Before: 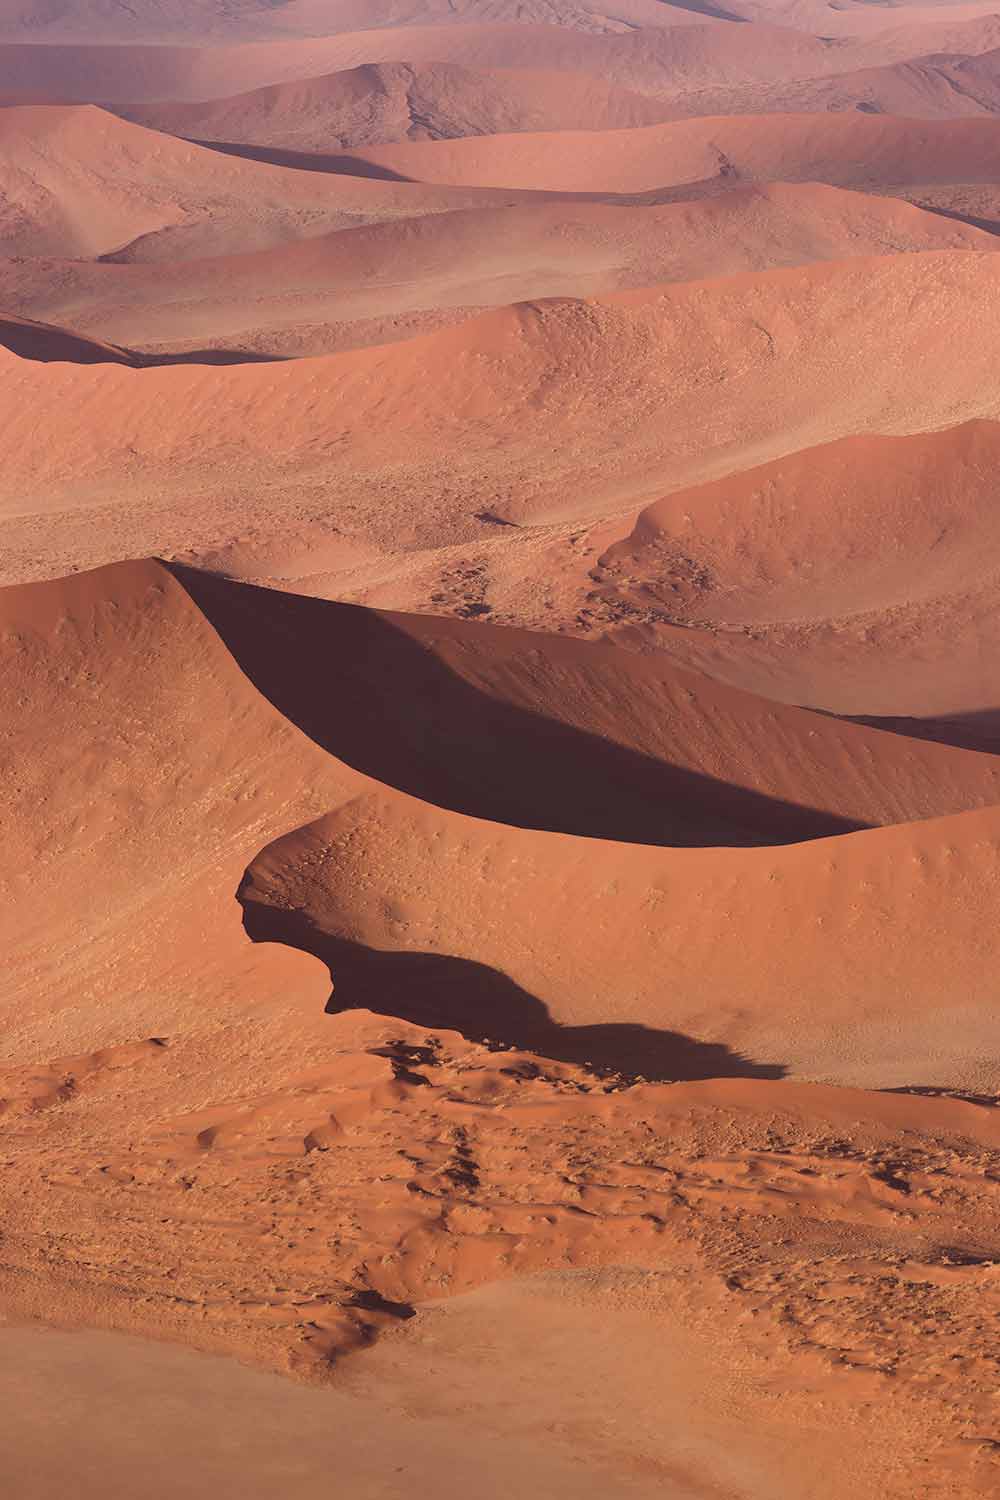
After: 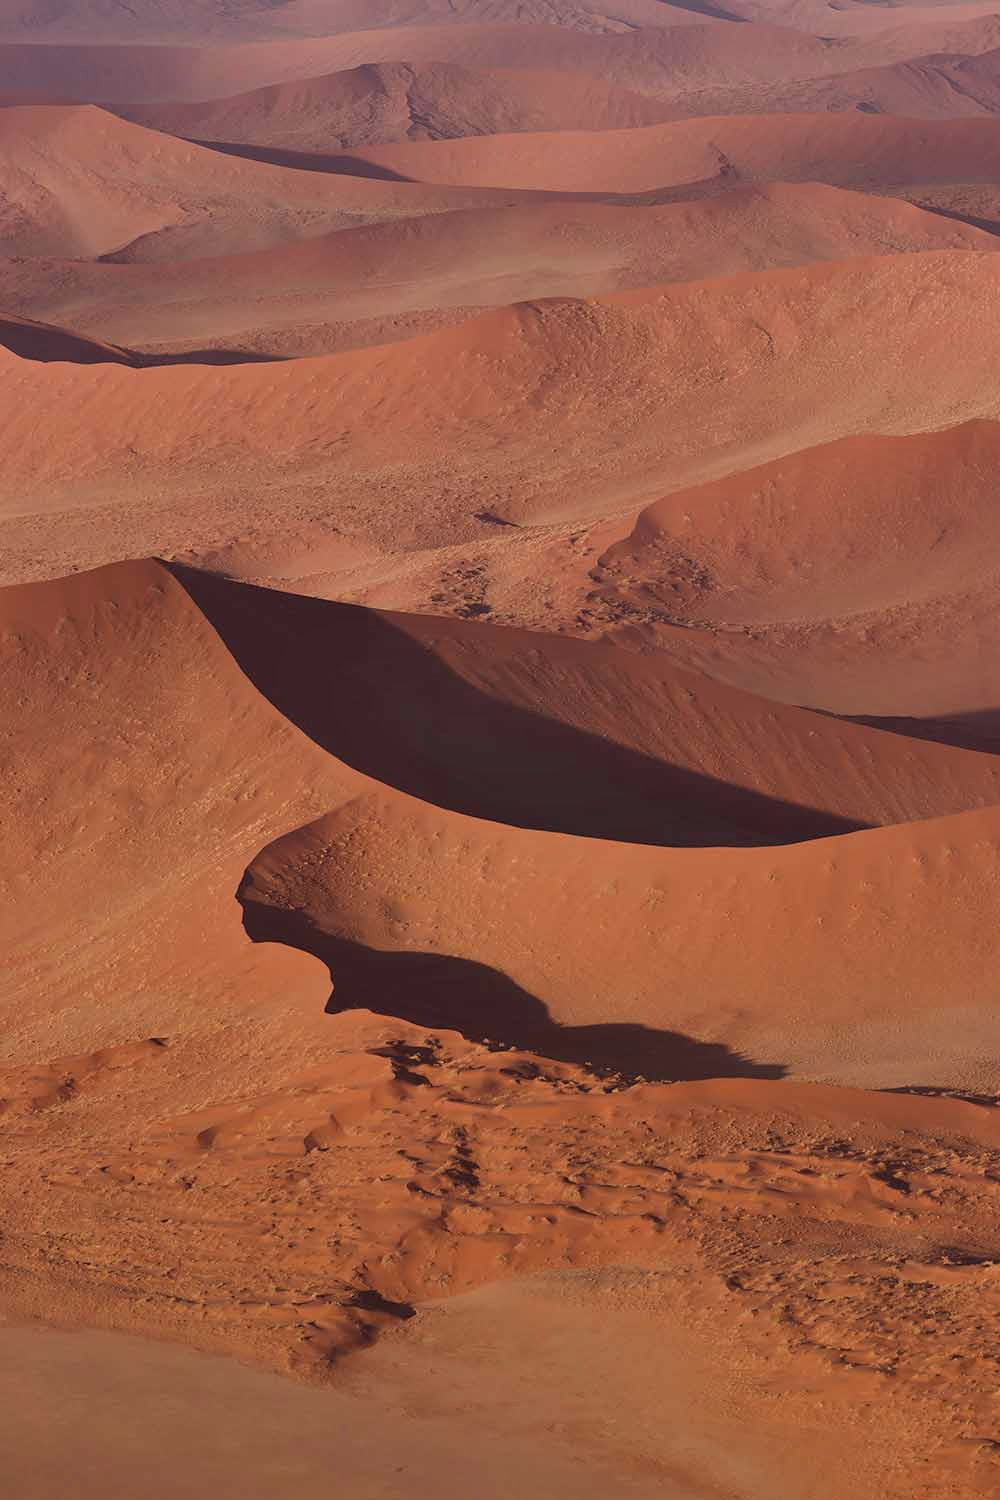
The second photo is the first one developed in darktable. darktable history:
shadows and highlights: shadows 80.73, white point adjustment -9.07, highlights -61.46, soften with gaussian
base curve: curves: ch0 [(0, 0) (0.303, 0.277) (1, 1)]
